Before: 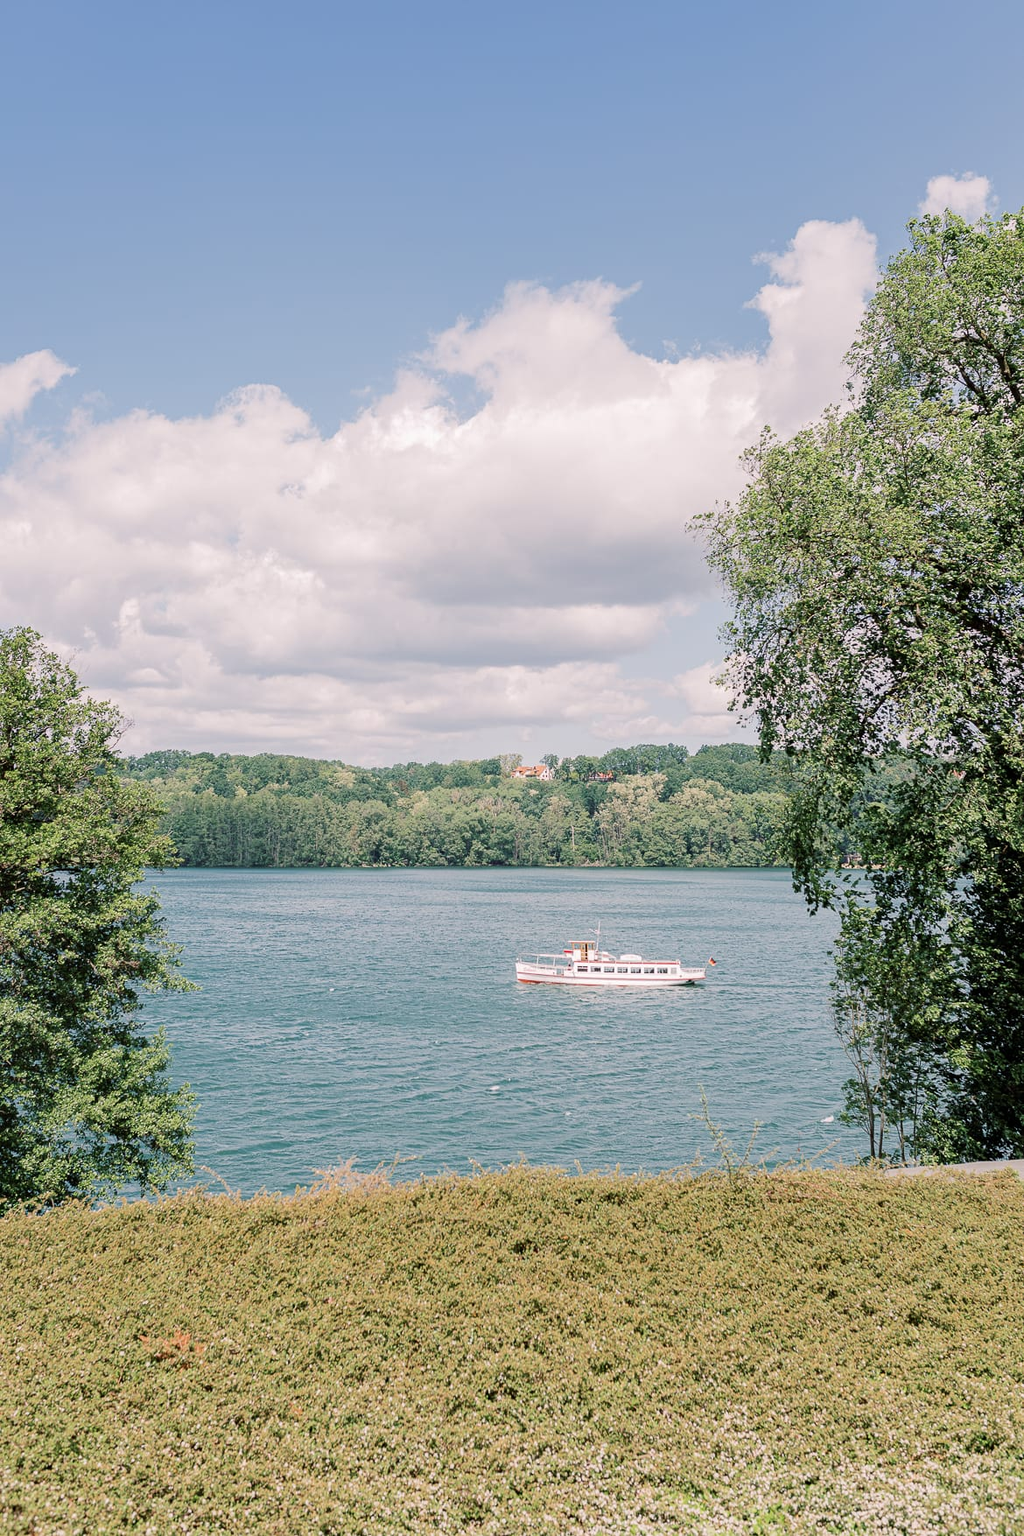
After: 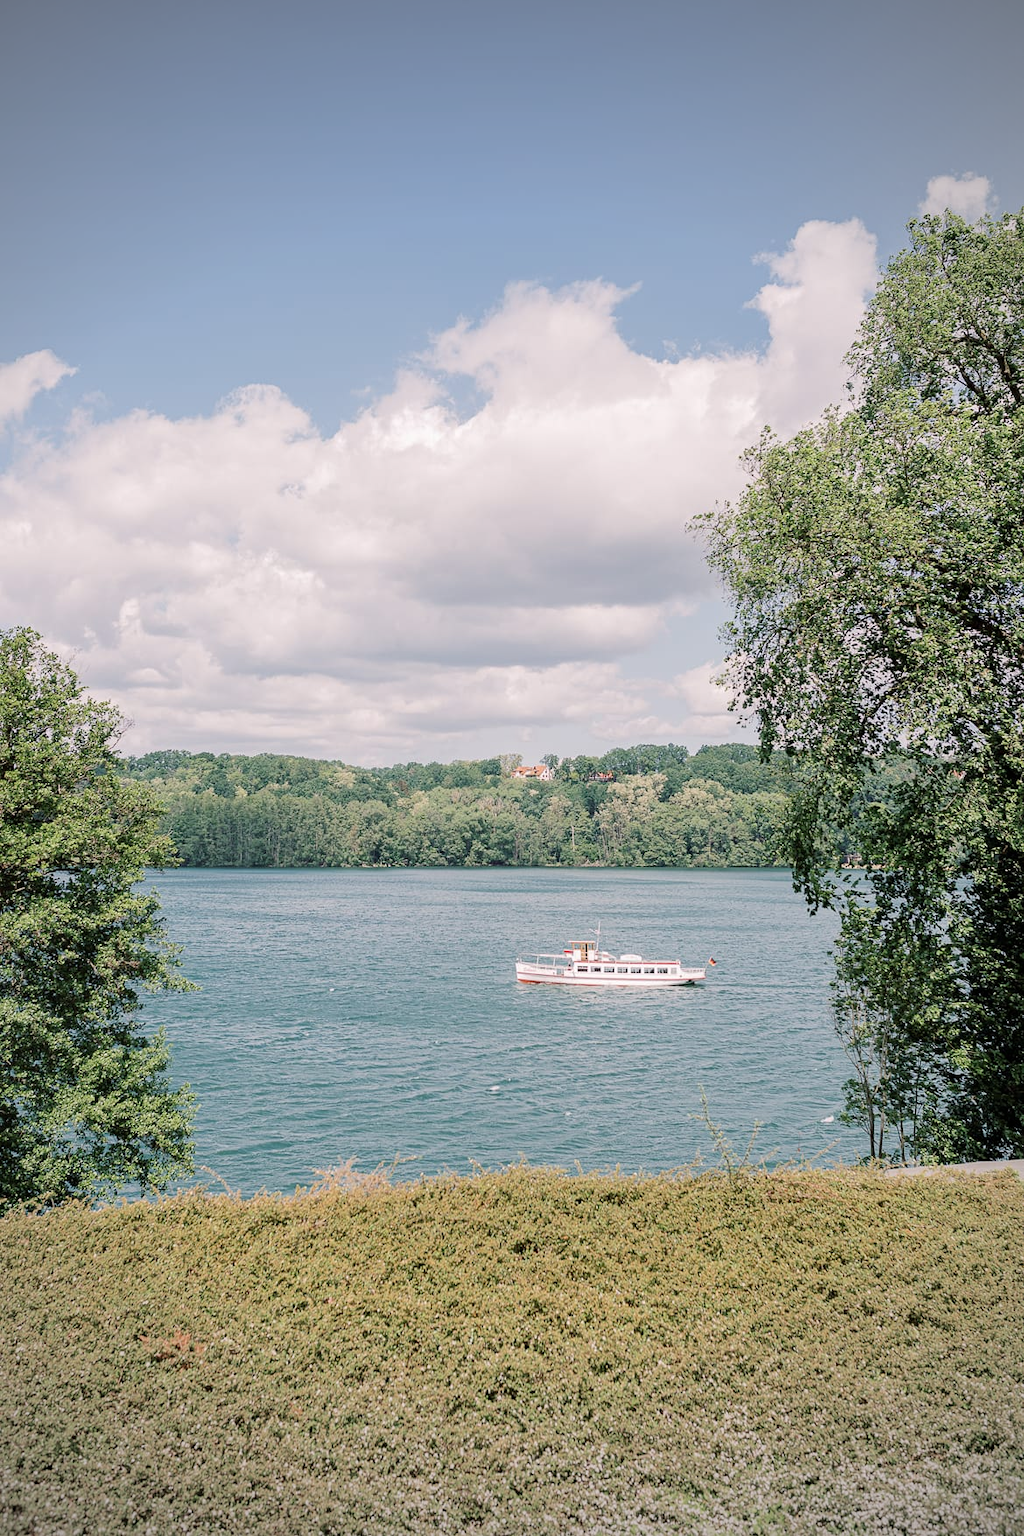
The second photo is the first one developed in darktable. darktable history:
vignetting: width/height ratio 1.102
contrast brightness saturation: contrast 0.01, saturation -0.055
